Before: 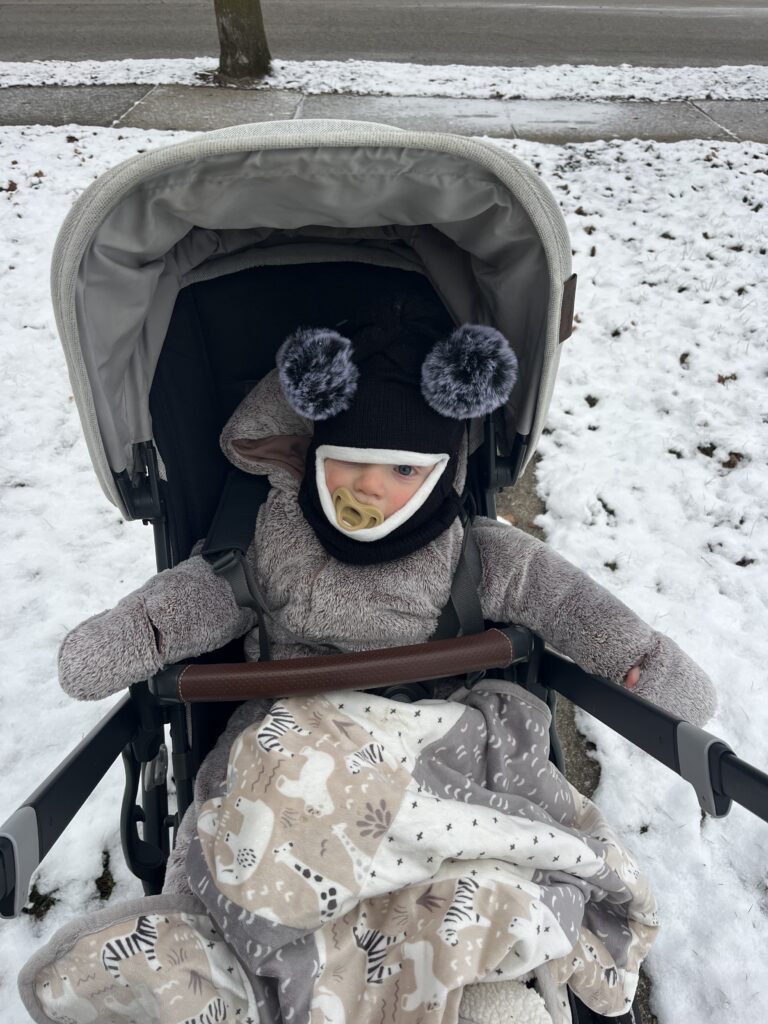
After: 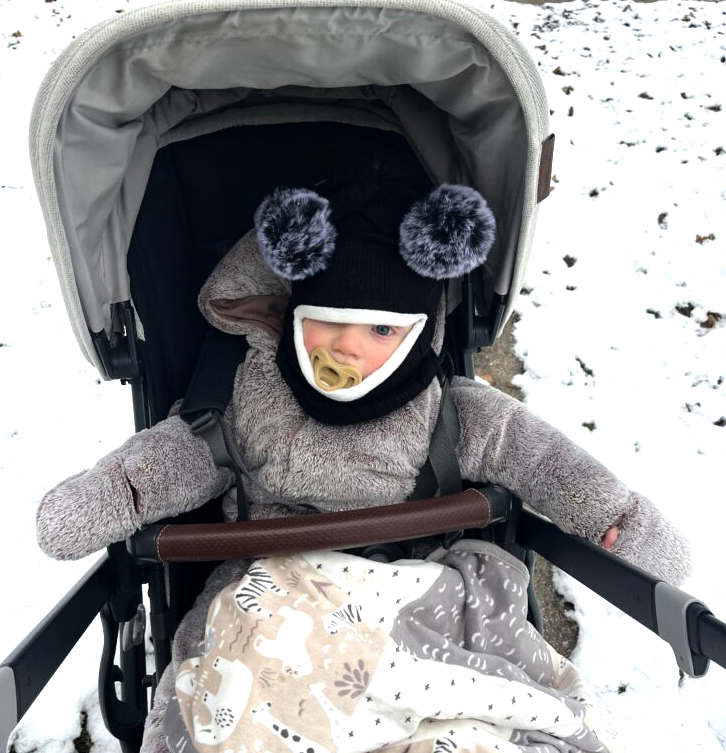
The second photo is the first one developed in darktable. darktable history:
crop and rotate: left 2.989%, top 13.704%, right 2.434%, bottom 12.687%
tone equalizer: -8 EV -0.732 EV, -7 EV -0.674 EV, -6 EV -0.574 EV, -5 EV -0.376 EV, -3 EV 0.399 EV, -2 EV 0.6 EV, -1 EV 0.699 EV, +0 EV 0.768 EV
